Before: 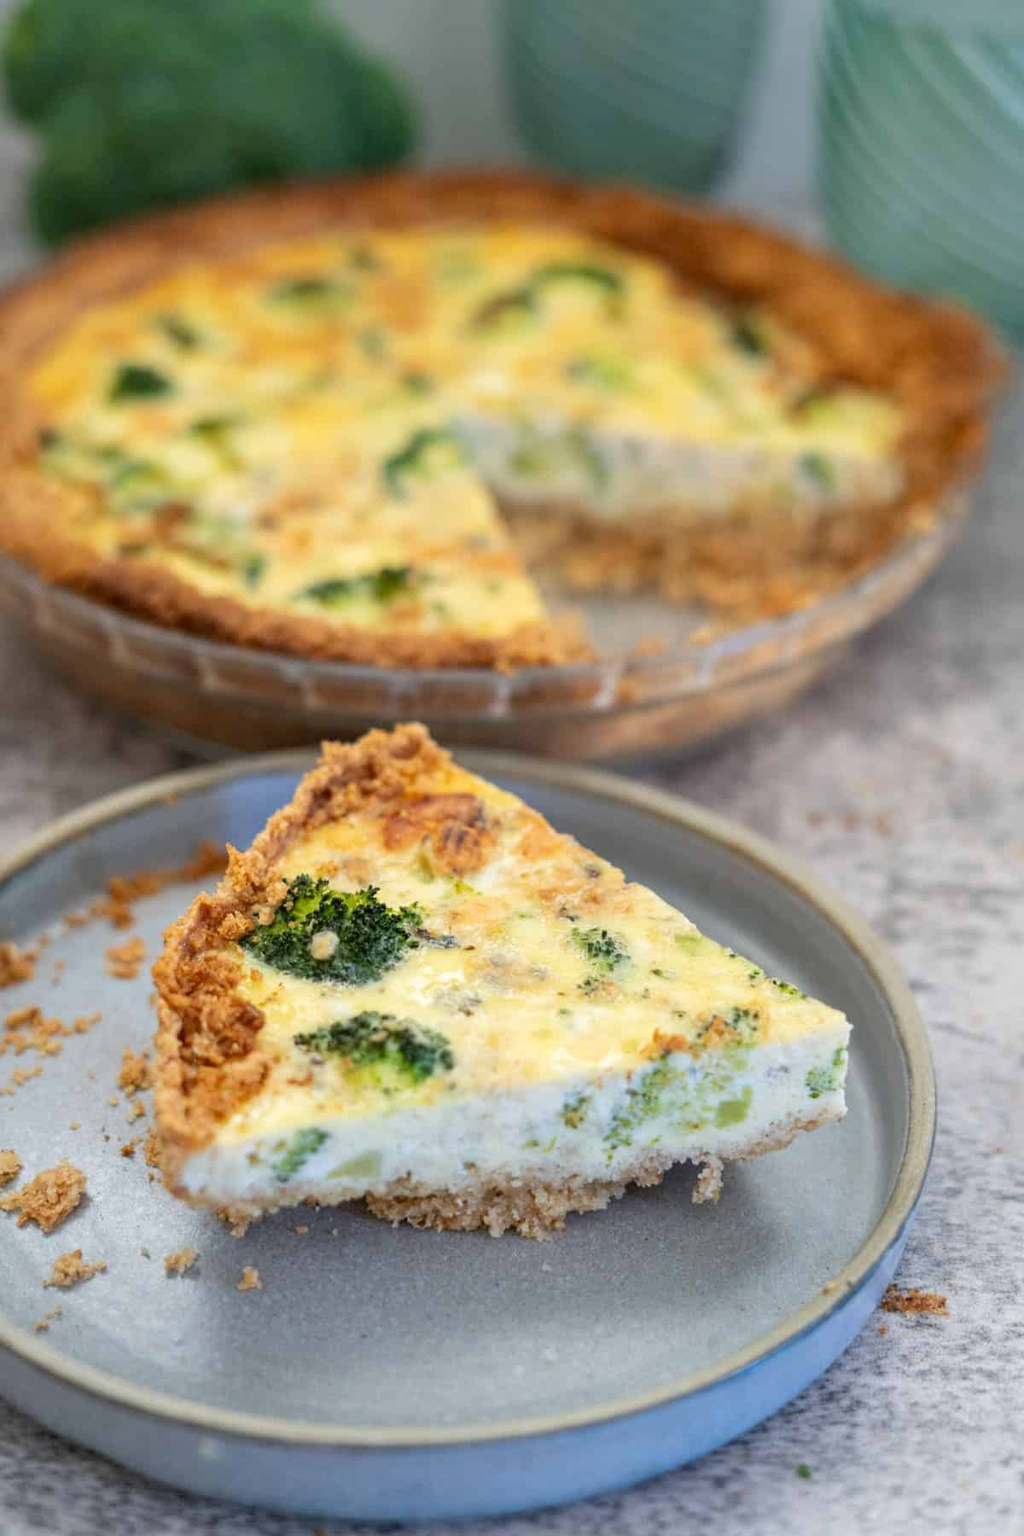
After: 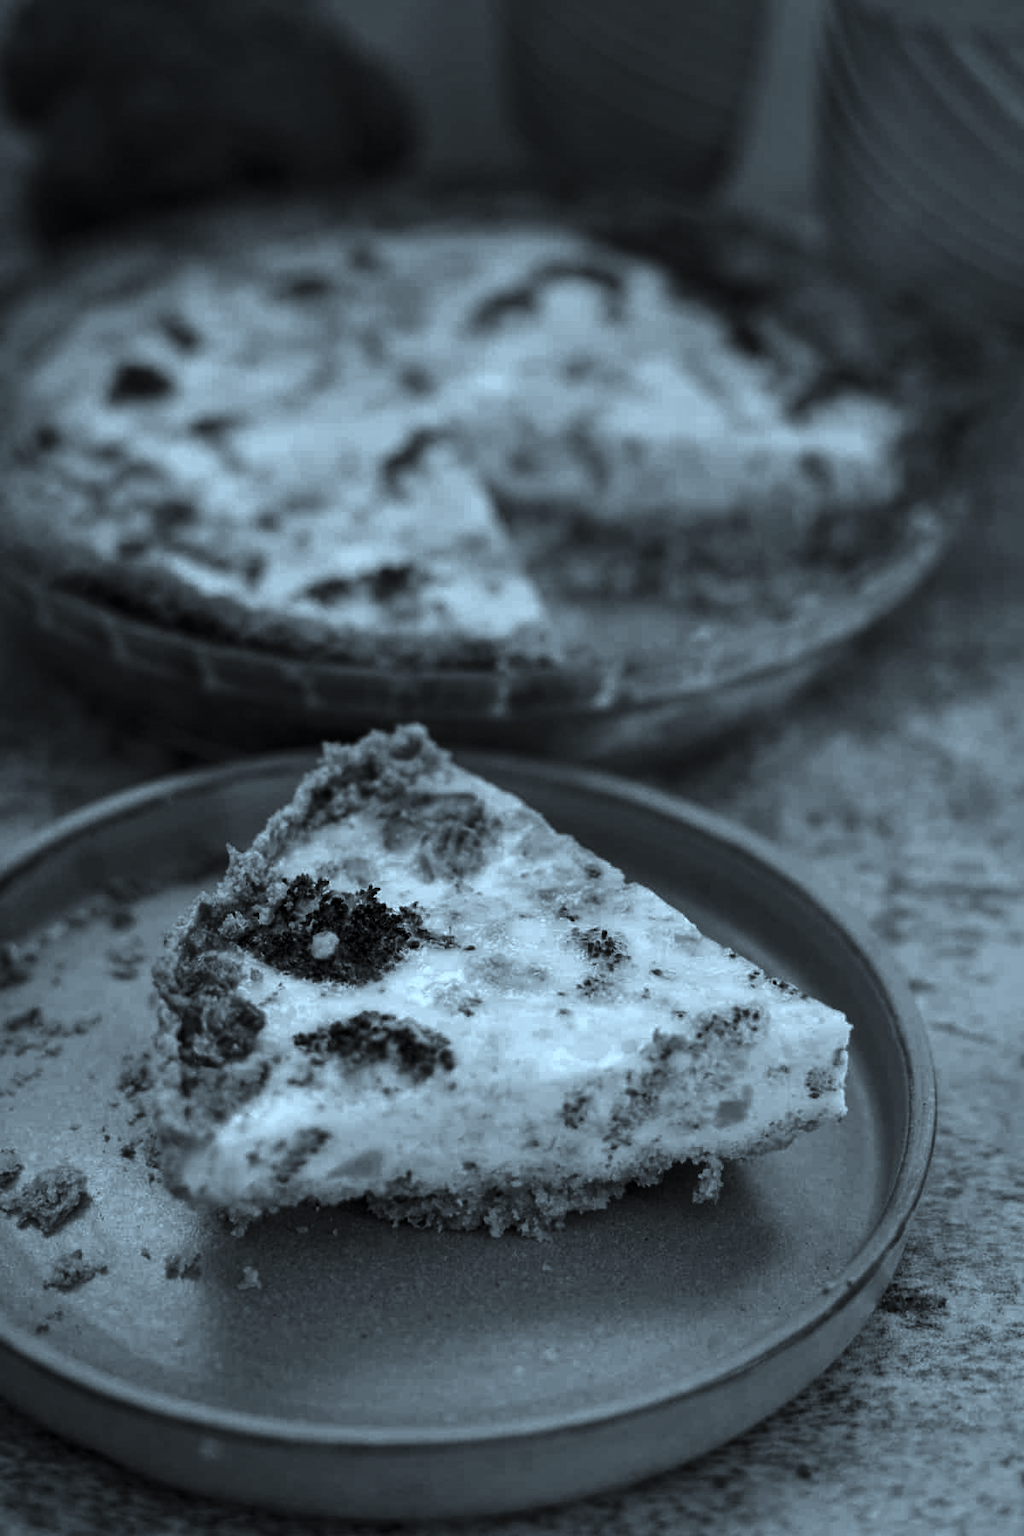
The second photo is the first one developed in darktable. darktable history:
vignetting: fall-off start 80.87%, fall-off radius 61.59%, brightness -0.384, saturation 0.007, center (0, 0.007), automatic ratio true, width/height ratio 1.418
contrast brightness saturation: contrast -0.03, brightness -0.59, saturation -1
color correction: highlights a* -10.69, highlights b* -19.19
